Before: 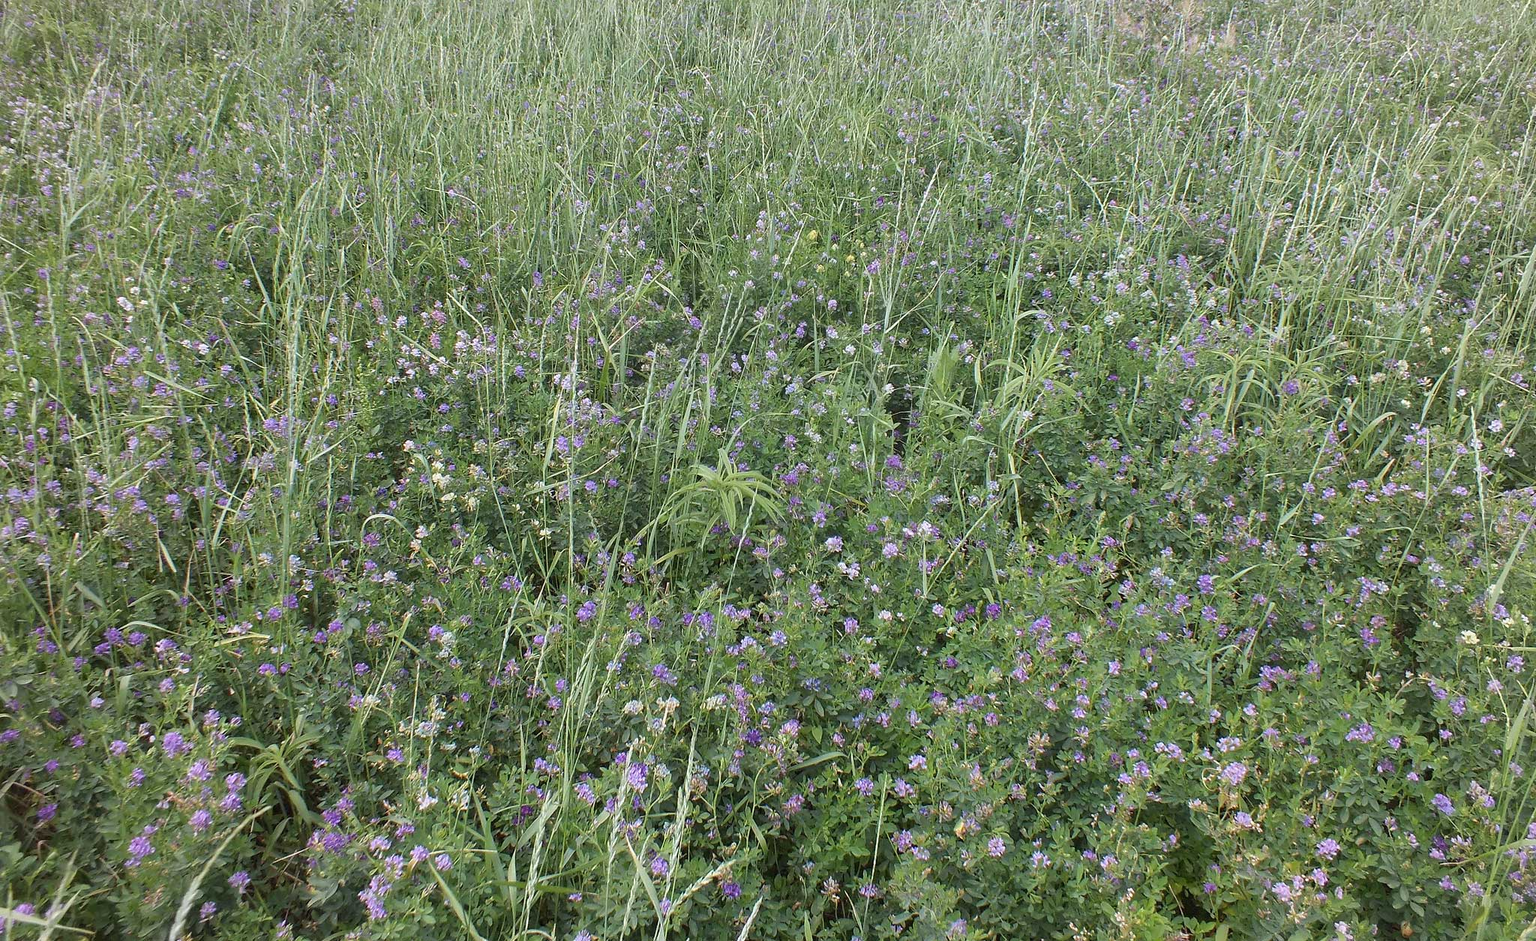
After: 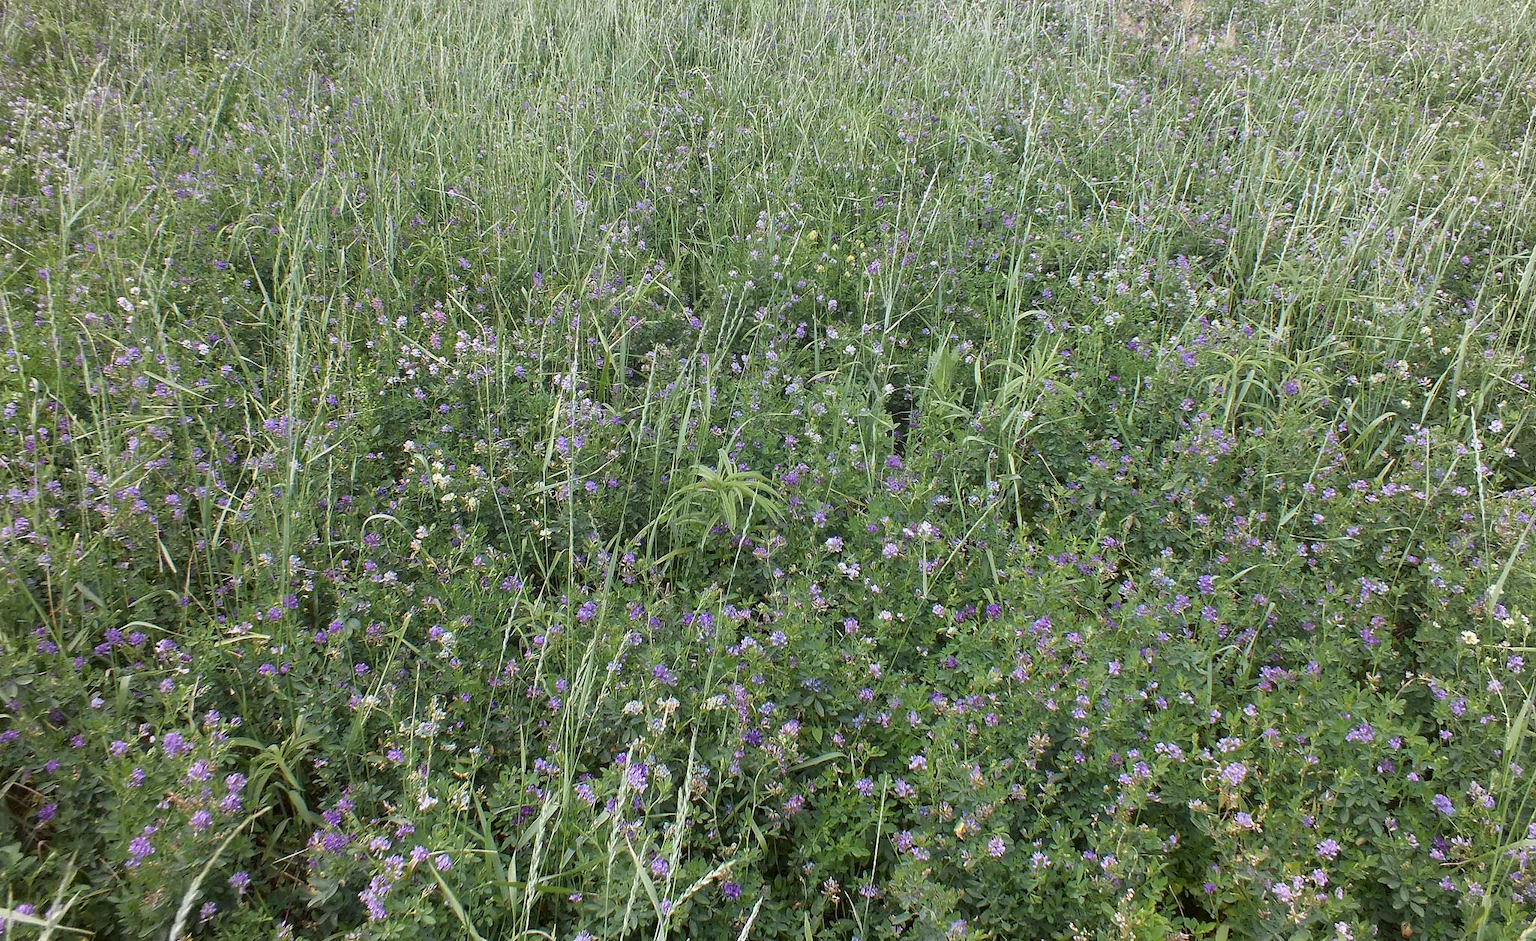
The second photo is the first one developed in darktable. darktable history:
shadows and highlights: shadows -61.42, white point adjustment -5.4, highlights 59.92
